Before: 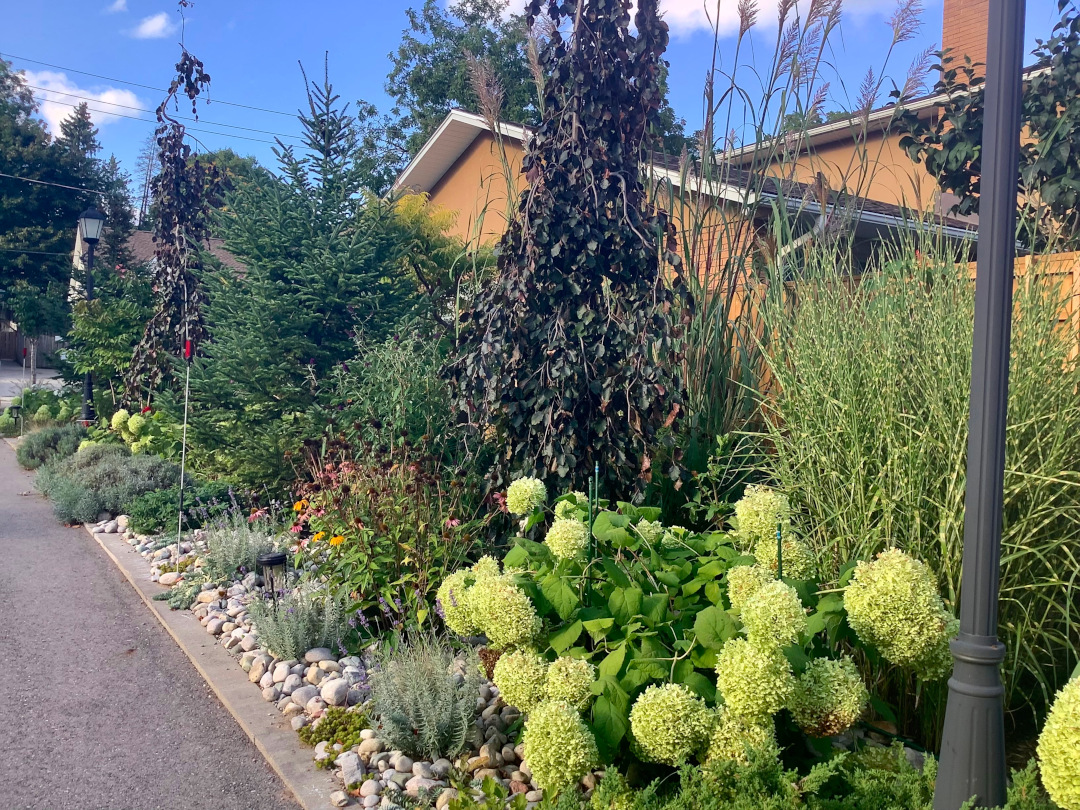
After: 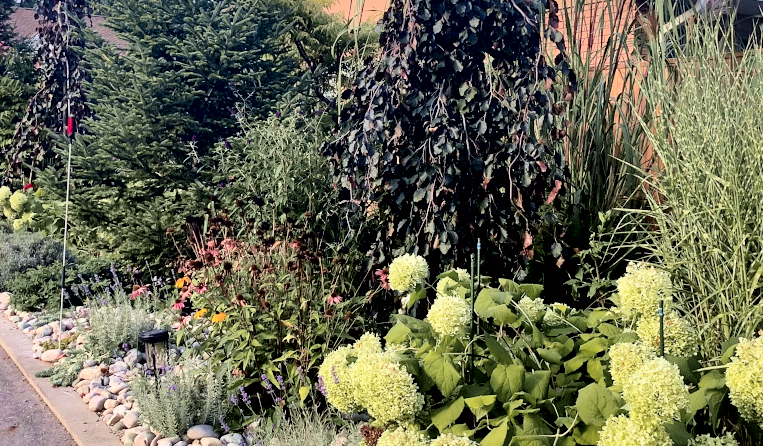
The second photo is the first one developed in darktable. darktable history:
tone curve: curves: ch1 [(0, 0) (0.214, 0.291) (0.372, 0.44) (0.463, 0.476) (0.498, 0.502) (0.521, 0.531) (1, 1)]; ch2 [(0, 0) (0.456, 0.447) (0.5, 0.5) (0.547, 0.557) (0.592, 0.57) (0.631, 0.602) (1, 1)], color space Lab, independent channels, preserve colors none
tone equalizer: -8 EV -0.428 EV, -7 EV -0.396 EV, -6 EV -0.354 EV, -5 EV -0.219 EV, -3 EV 0.197 EV, -2 EV 0.356 EV, -1 EV 0.386 EV, +0 EV 0.404 EV
filmic rgb: black relative exposure -7.7 EV, white relative exposure 4.35 EV, threshold 2.97 EV, target black luminance 0%, hardness 3.76, latitude 50.71%, contrast 1.072, highlights saturation mix 9.8%, shadows ↔ highlights balance -0.253%, color science v6 (2022), enable highlight reconstruction true
crop: left 10.988%, top 27.619%, right 18.327%, bottom 17.252%
local contrast: mode bilateral grid, contrast 100, coarseness 100, detail 165%, midtone range 0.2
